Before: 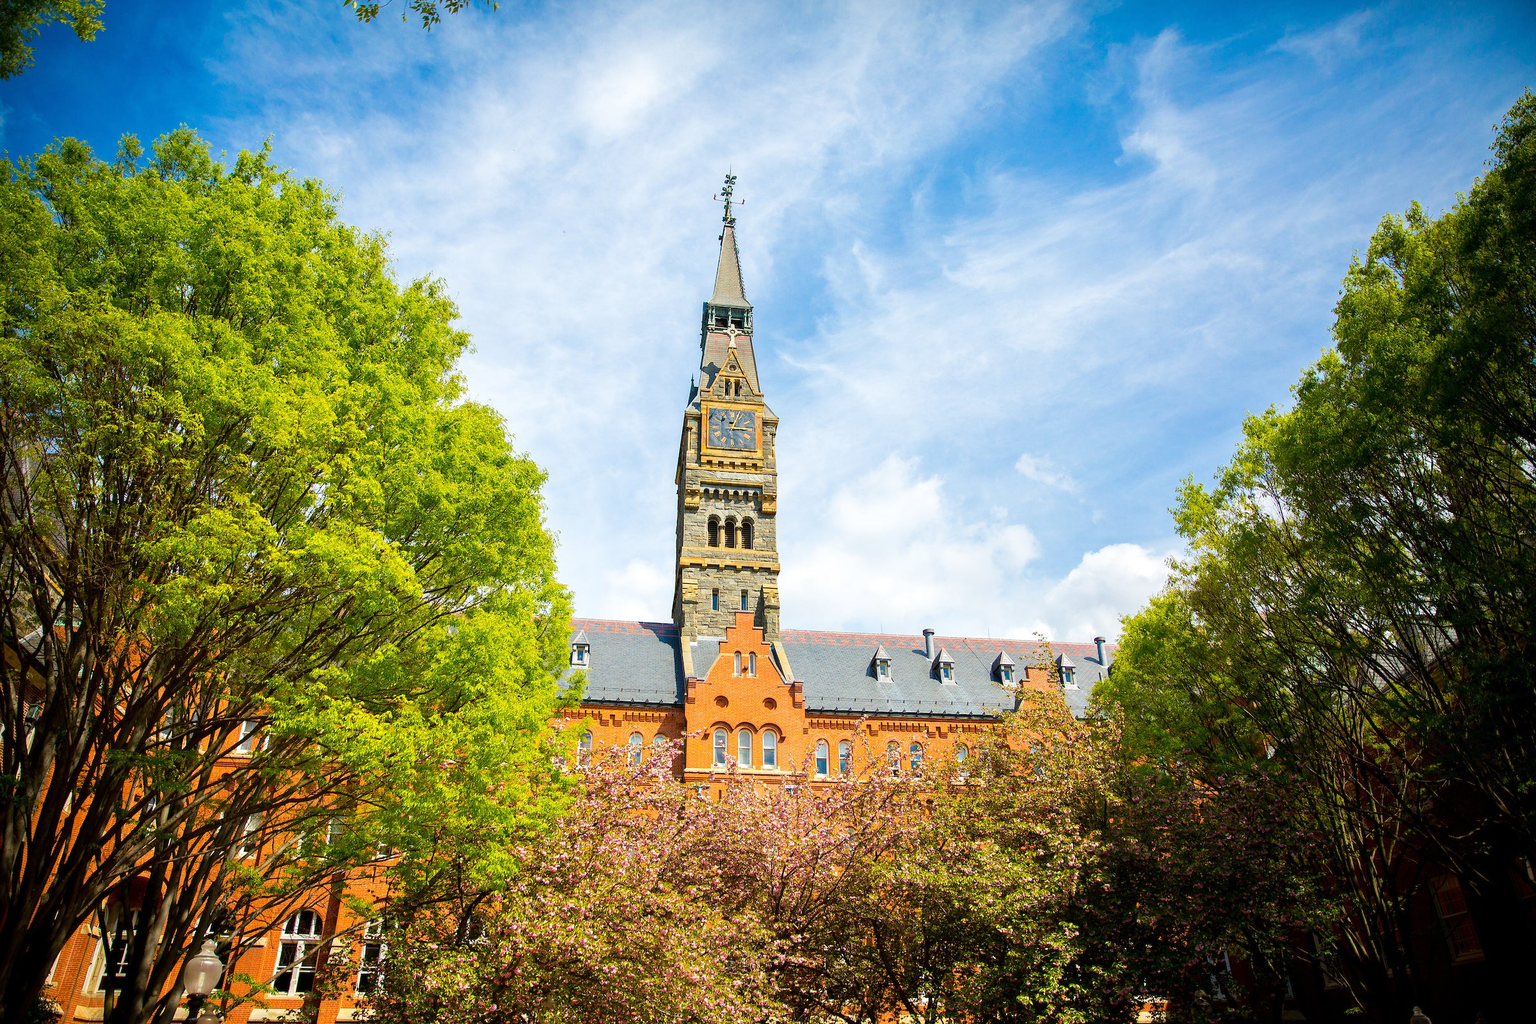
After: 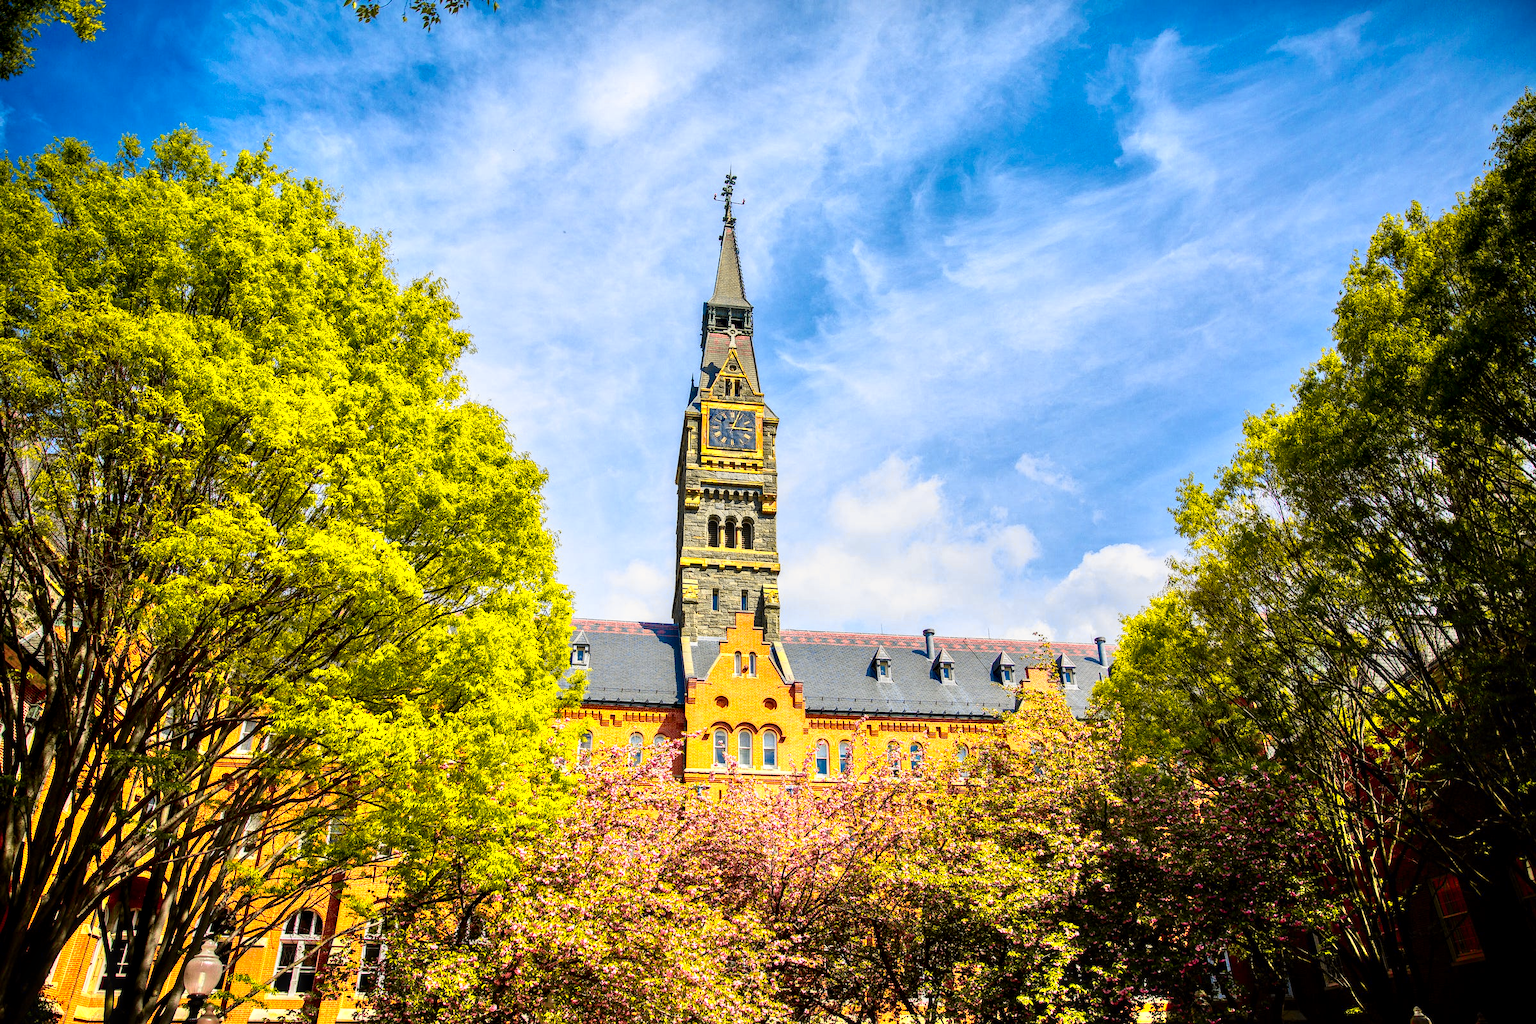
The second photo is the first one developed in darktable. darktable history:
local contrast: detail 130%
color zones: curves: ch0 [(0.099, 0.624) (0.257, 0.596) (0.384, 0.376) (0.529, 0.492) (0.697, 0.564) (0.768, 0.532) (0.908, 0.644)]; ch1 [(0.112, 0.564) (0.254, 0.612) (0.432, 0.676) (0.592, 0.456) (0.743, 0.684) (0.888, 0.536)]; ch2 [(0.25, 0.5) (0.469, 0.36) (0.75, 0.5)]
shadows and highlights: soften with gaussian
tone curve: curves: ch0 [(0, 0) (0.087, 0.054) (0.281, 0.245) (0.532, 0.514) (0.835, 0.818) (0.994, 0.955)]; ch1 [(0, 0) (0.27, 0.195) (0.406, 0.435) (0.452, 0.474) (0.495, 0.5) (0.514, 0.508) (0.537, 0.556) (0.654, 0.689) (1, 1)]; ch2 [(0, 0) (0.269, 0.299) (0.459, 0.441) (0.498, 0.499) (0.523, 0.52) (0.551, 0.549) (0.633, 0.625) (0.659, 0.681) (0.718, 0.764) (1, 1)], color space Lab, independent channels, preserve colors none
